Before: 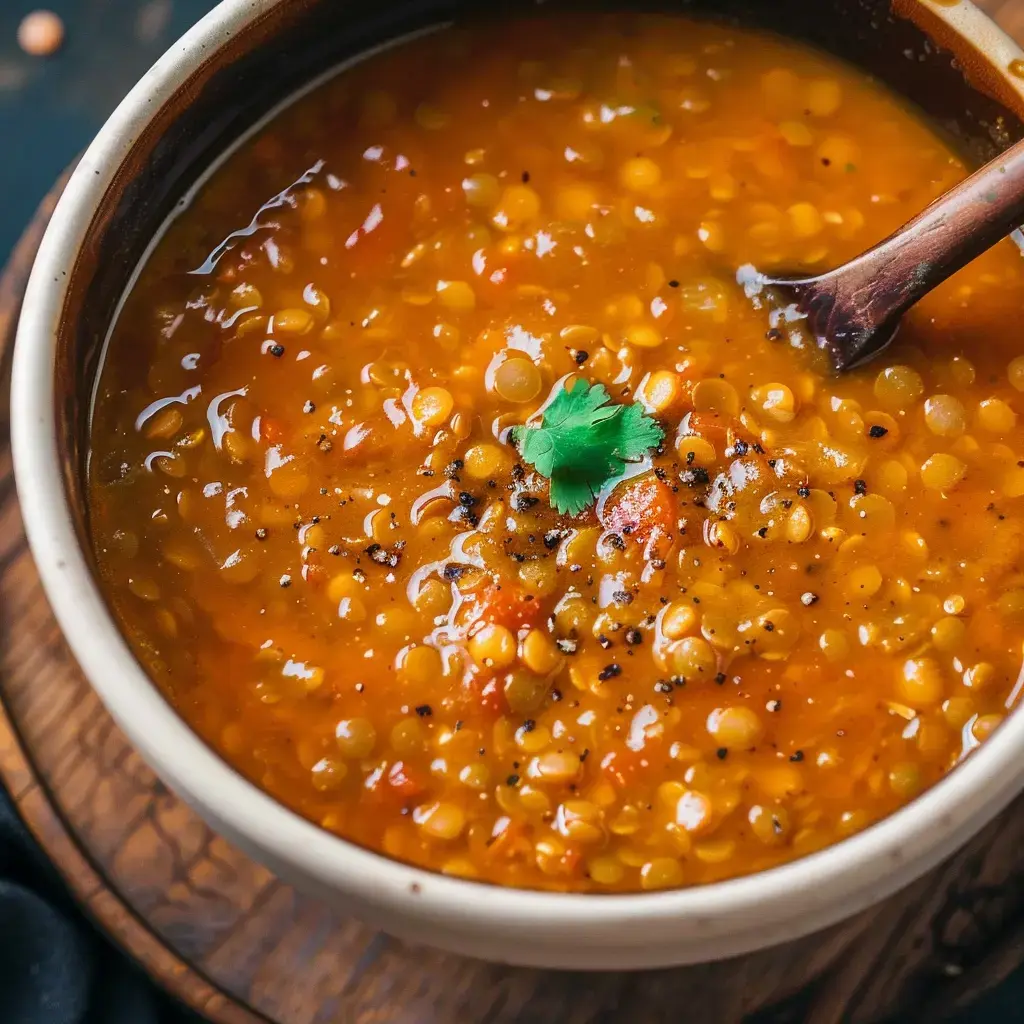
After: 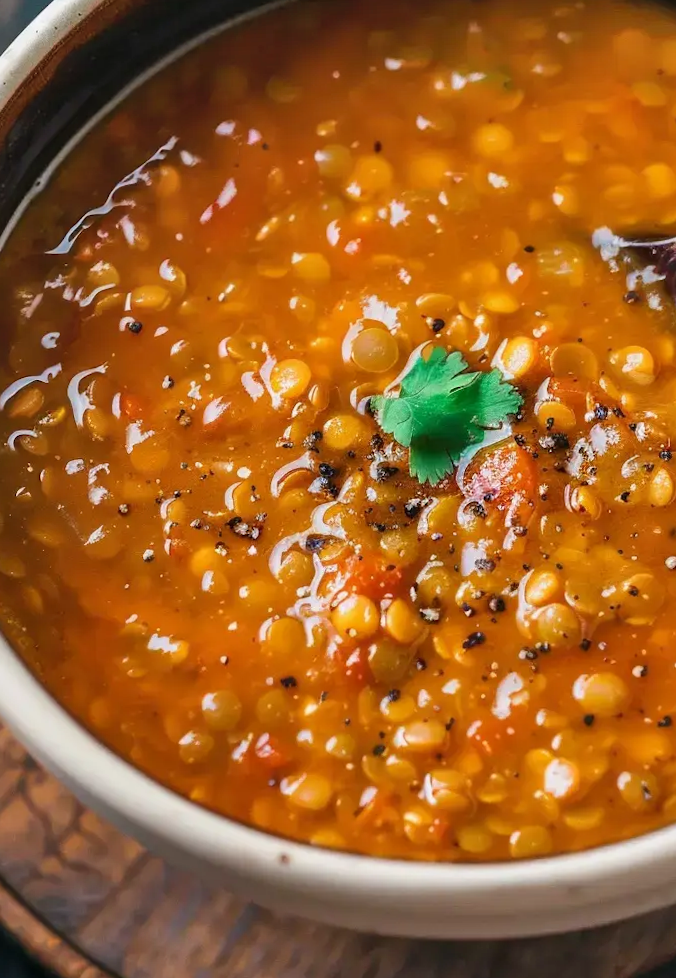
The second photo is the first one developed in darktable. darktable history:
shadows and highlights: shadows 53, soften with gaussian
crop and rotate: left 12.648%, right 20.685%
rotate and perspective: rotation -1.32°, lens shift (horizontal) -0.031, crop left 0.015, crop right 0.985, crop top 0.047, crop bottom 0.982
